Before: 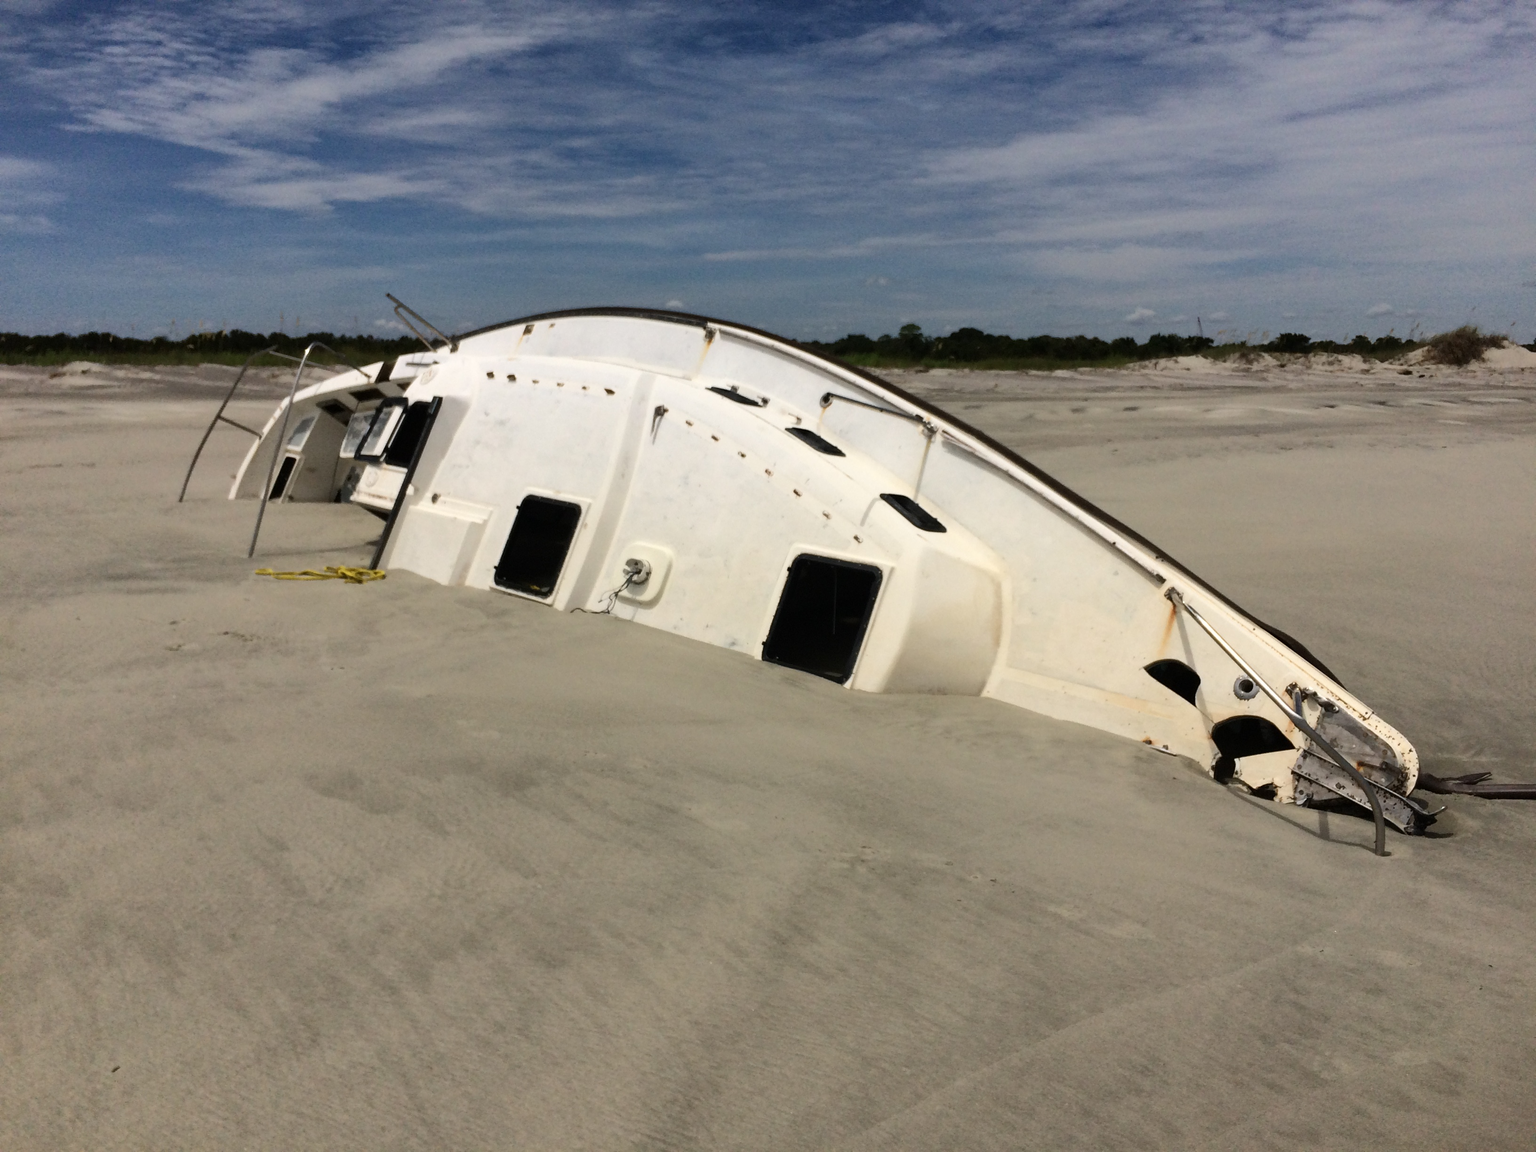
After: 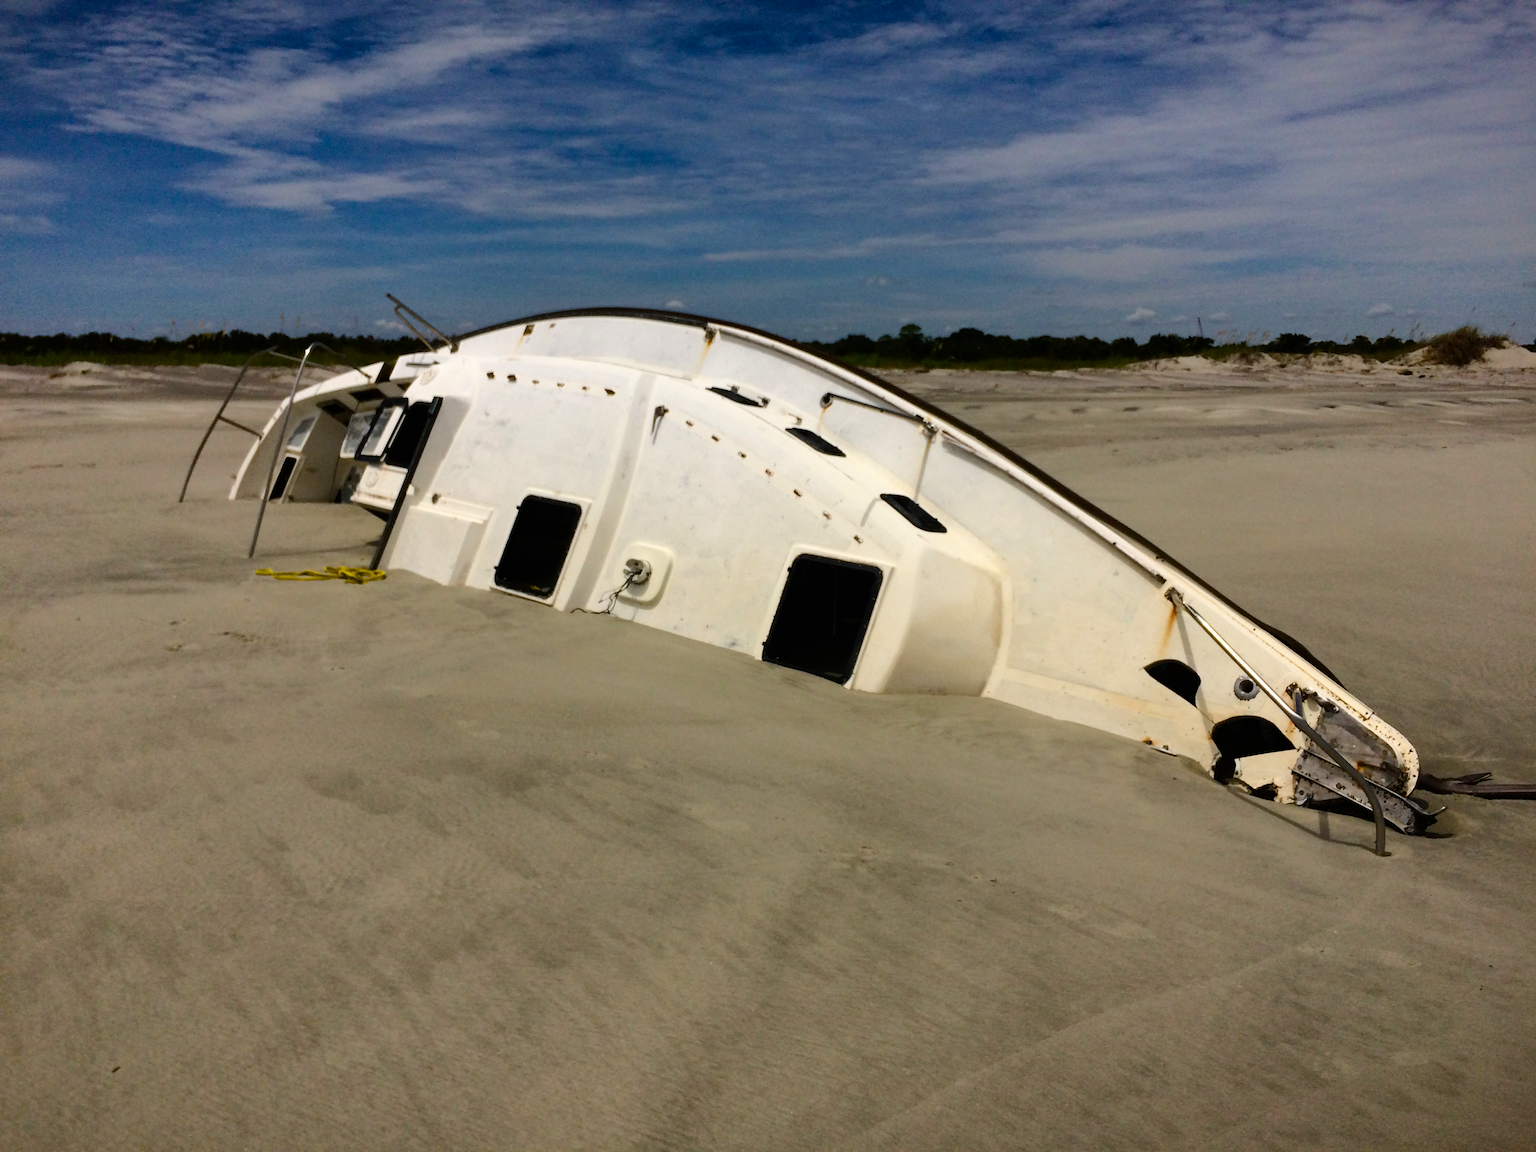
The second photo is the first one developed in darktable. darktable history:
color balance rgb: power › luminance -14.901%, white fulcrum 0.082 EV, linear chroma grading › global chroma 14.647%, perceptual saturation grading › global saturation 26.291%, perceptual saturation grading › highlights -28.187%, perceptual saturation grading › mid-tones 15.669%, perceptual saturation grading › shadows 33.209%, global vibrance 20%
vignetting: fall-off start 100.41%, brightness -0.394, saturation 0.015, width/height ratio 1.311
